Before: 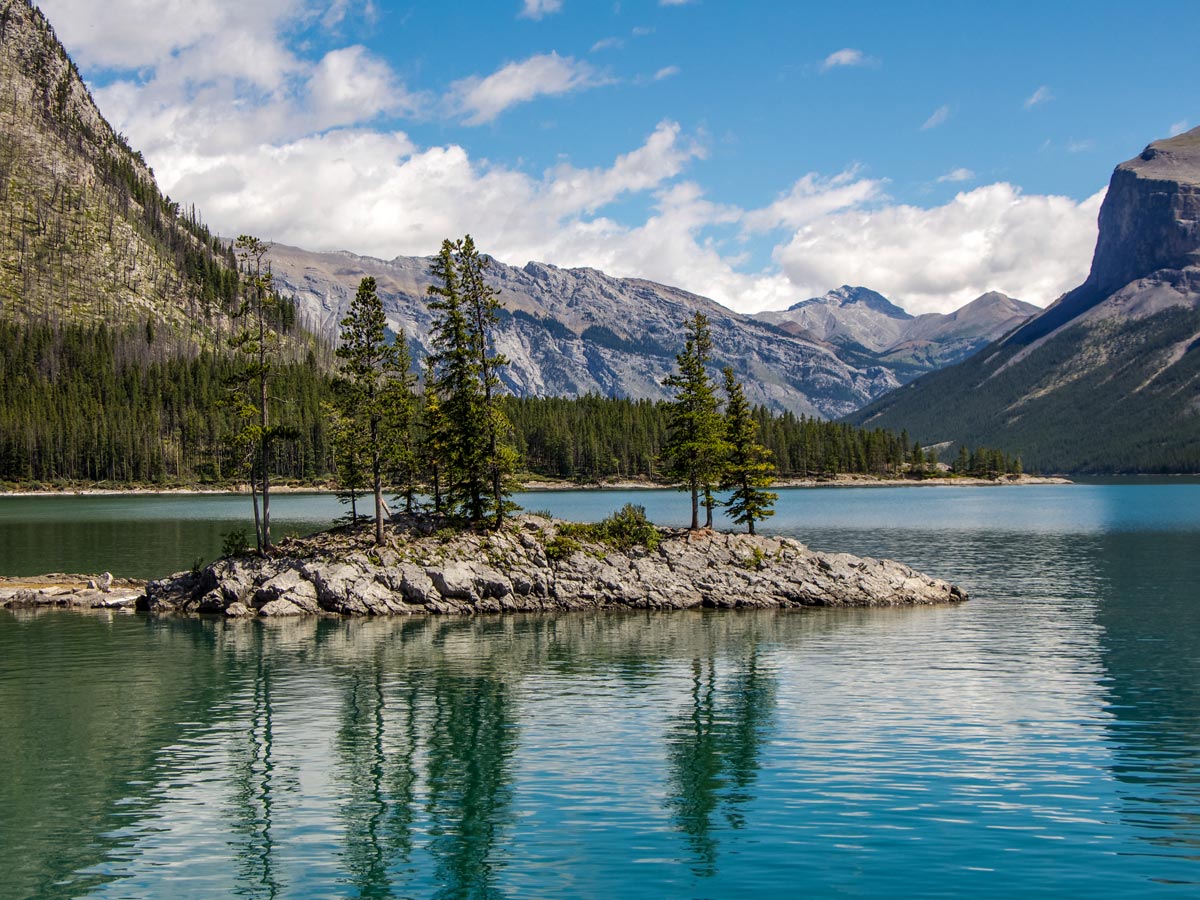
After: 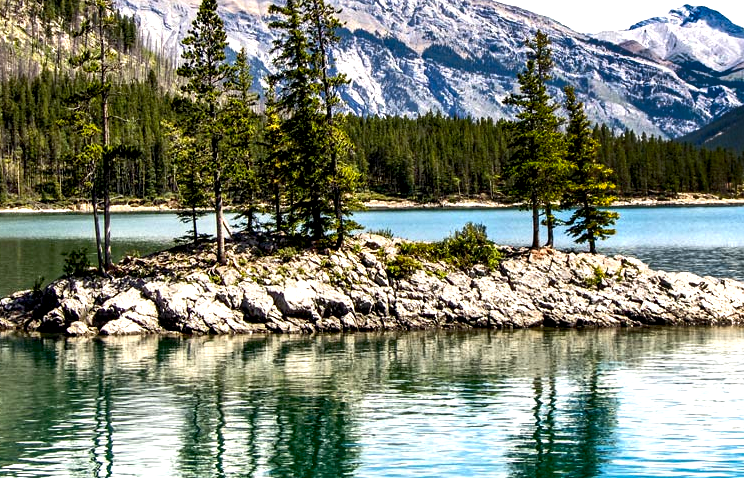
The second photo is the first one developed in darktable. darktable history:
crop: left 13.312%, top 31.28%, right 24.627%, bottom 15.582%
exposure: black level correction 0.008, exposure 0.979 EV, compensate highlight preservation false
shadows and highlights: radius 264.75, soften with gaussian
tone equalizer: -8 EV -0.417 EV, -7 EV -0.389 EV, -6 EV -0.333 EV, -5 EV -0.222 EV, -3 EV 0.222 EV, -2 EV 0.333 EV, -1 EV 0.389 EV, +0 EV 0.417 EV, edges refinement/feathering 500, mask exposure compensation -1.57 EV, preserve details no
